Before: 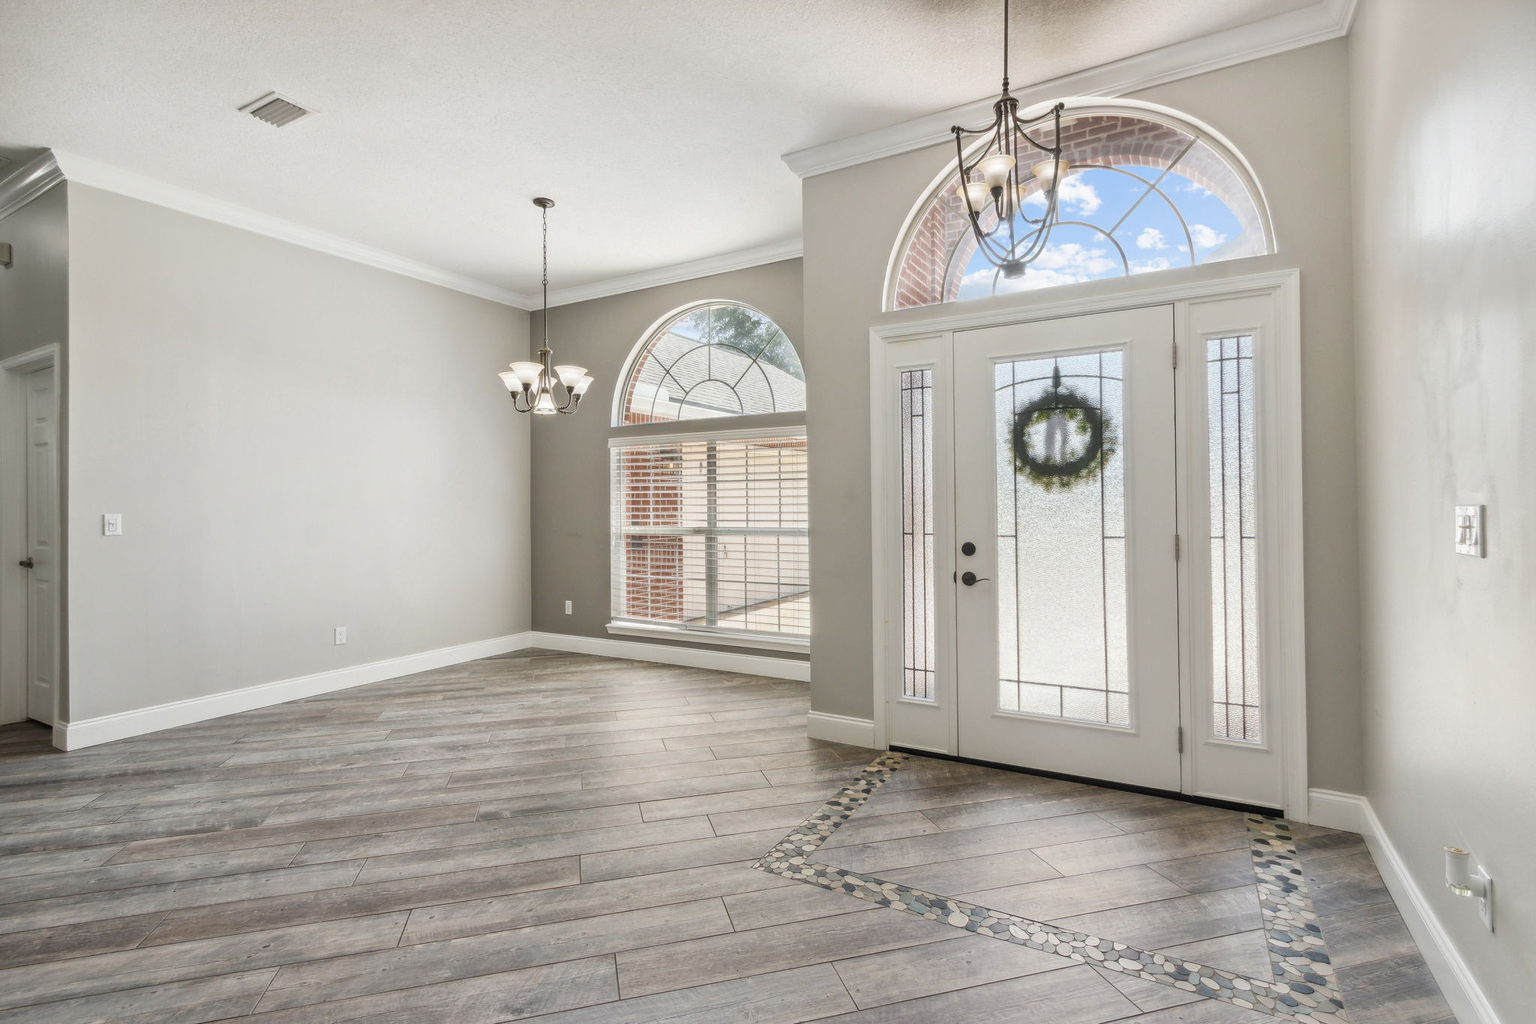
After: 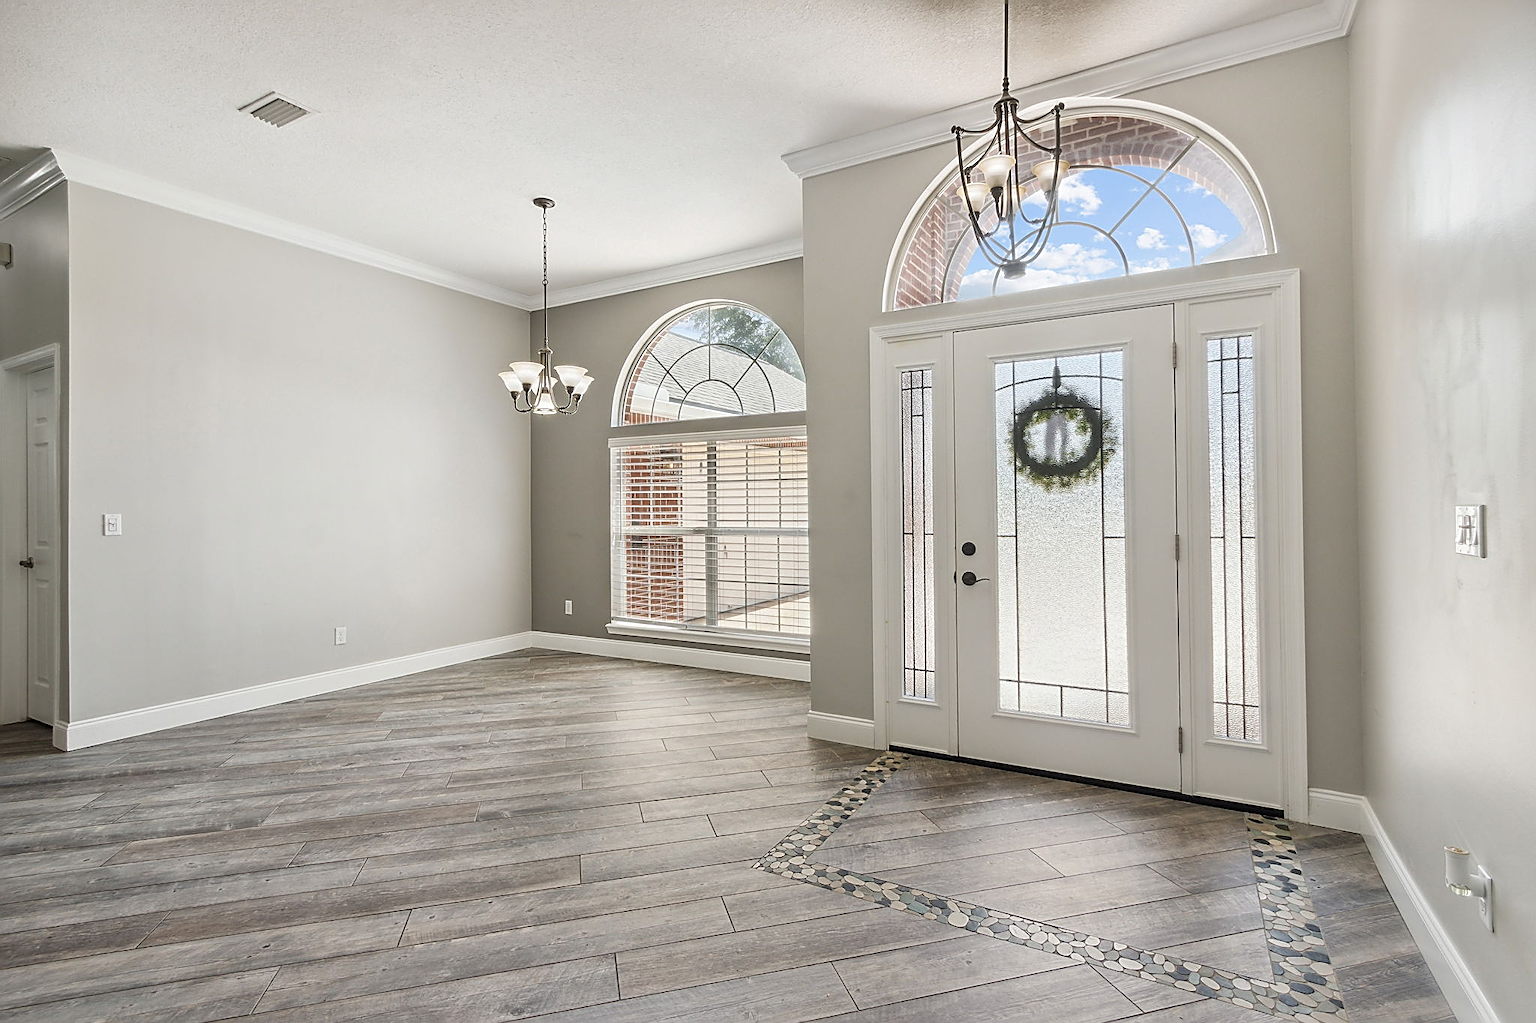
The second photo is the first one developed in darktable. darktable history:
sharpen: amount 0.998
